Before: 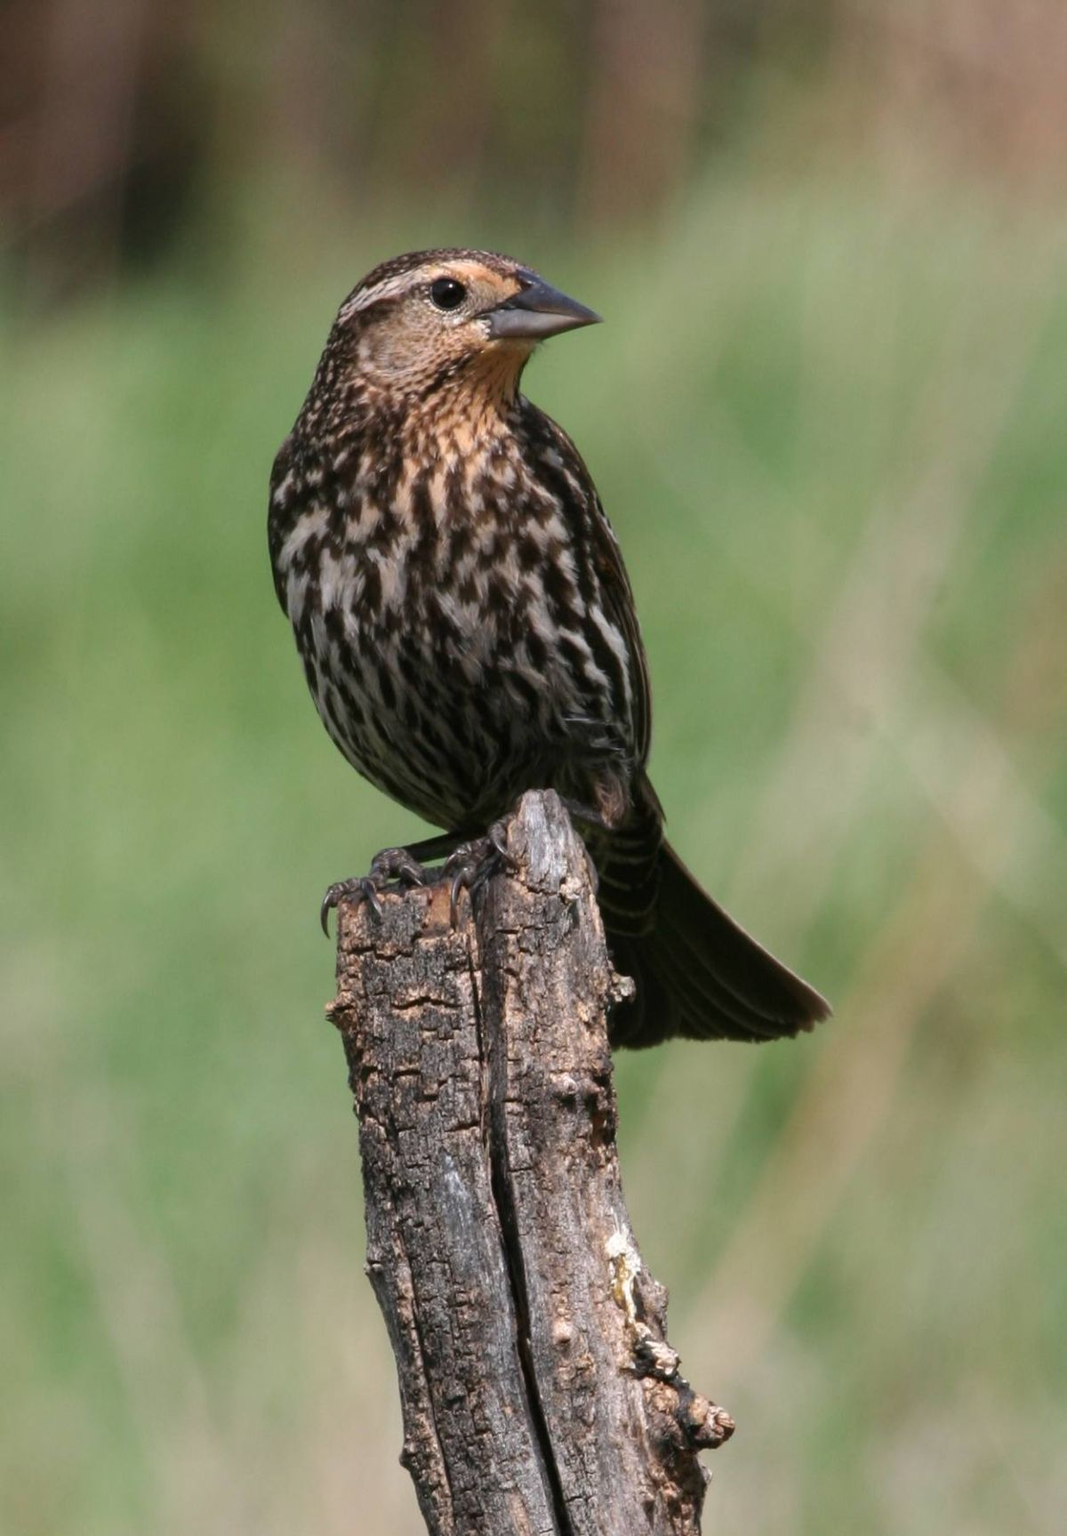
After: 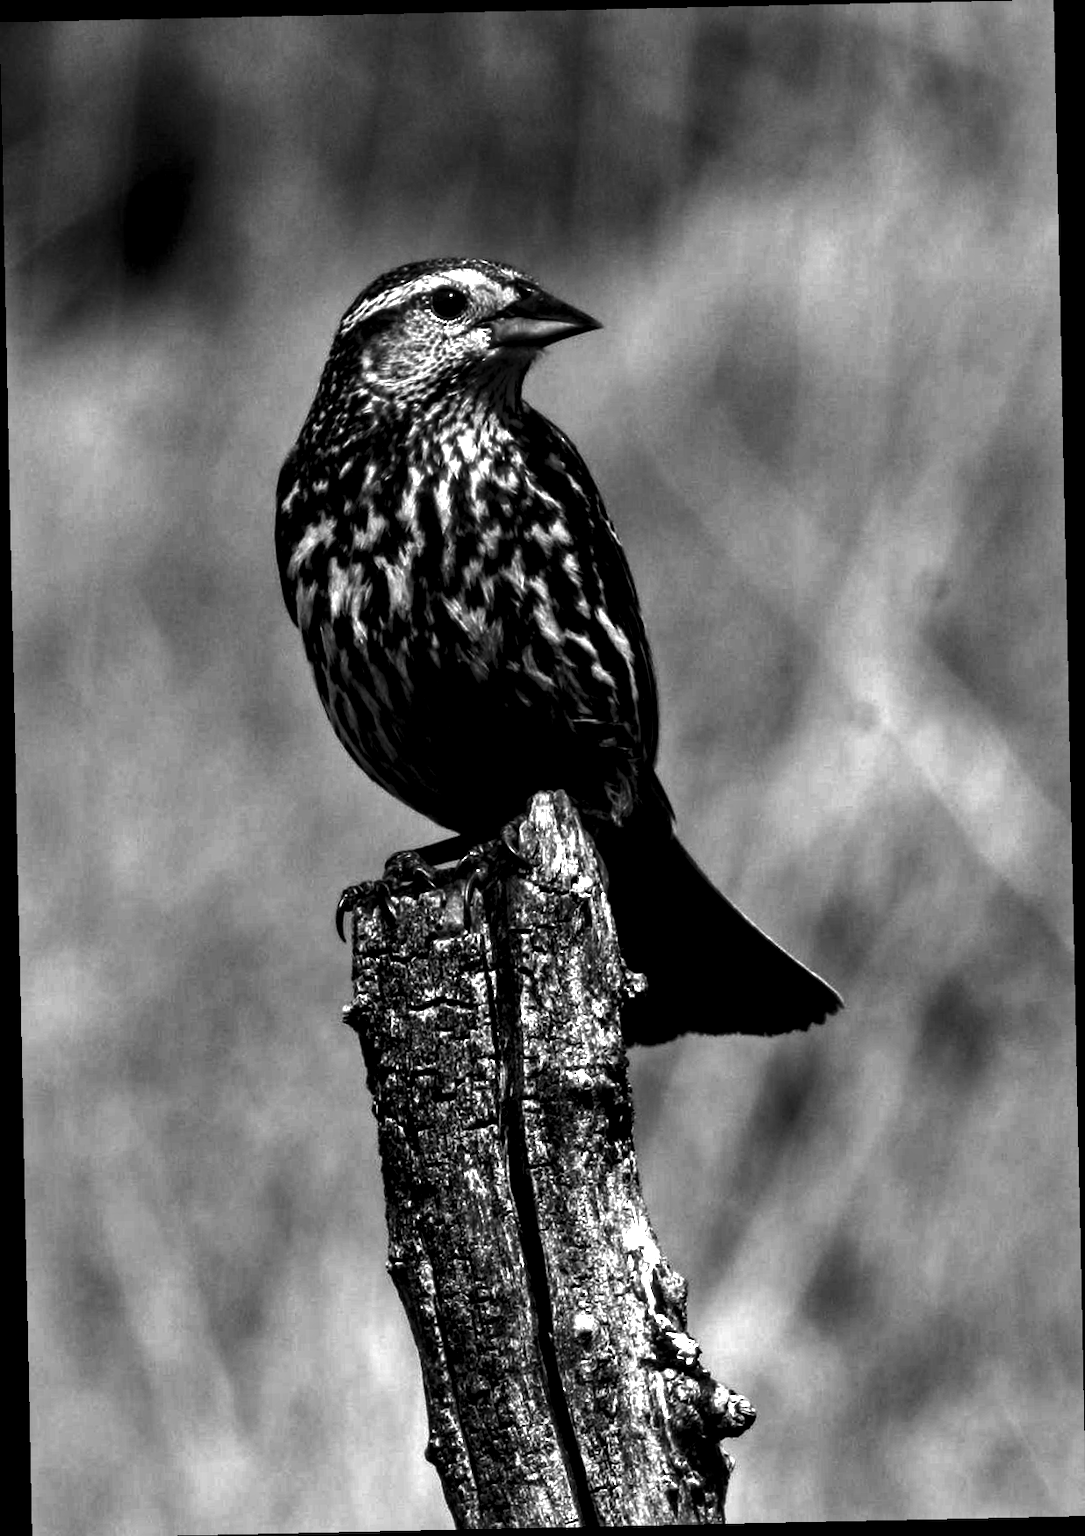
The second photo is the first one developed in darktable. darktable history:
exposure: black level correction 0, exposure 0.7 EV, compensate exposure bias true, compensate highlight preservation false
crop: bottom 0.071%
rotate and perspective: rotation -1.24°, automatic cropping off
contrast brightness saturation: contrast 0.02, brightness -1, saturation -1
local contrast: highlights 80%, shadows 57%, detail 175%, midtone range 0.602
tone equalizer: -7 EV 0.15 EV, -6 EV 0.6 EV, -5 EV 1.15 EV, -4 EV 1.33 EV, -3 EV 1.15 EV, -2 EV 0.6 EV, -1 EV 0.15 EV, mask exposure compensation -0.5 EV
